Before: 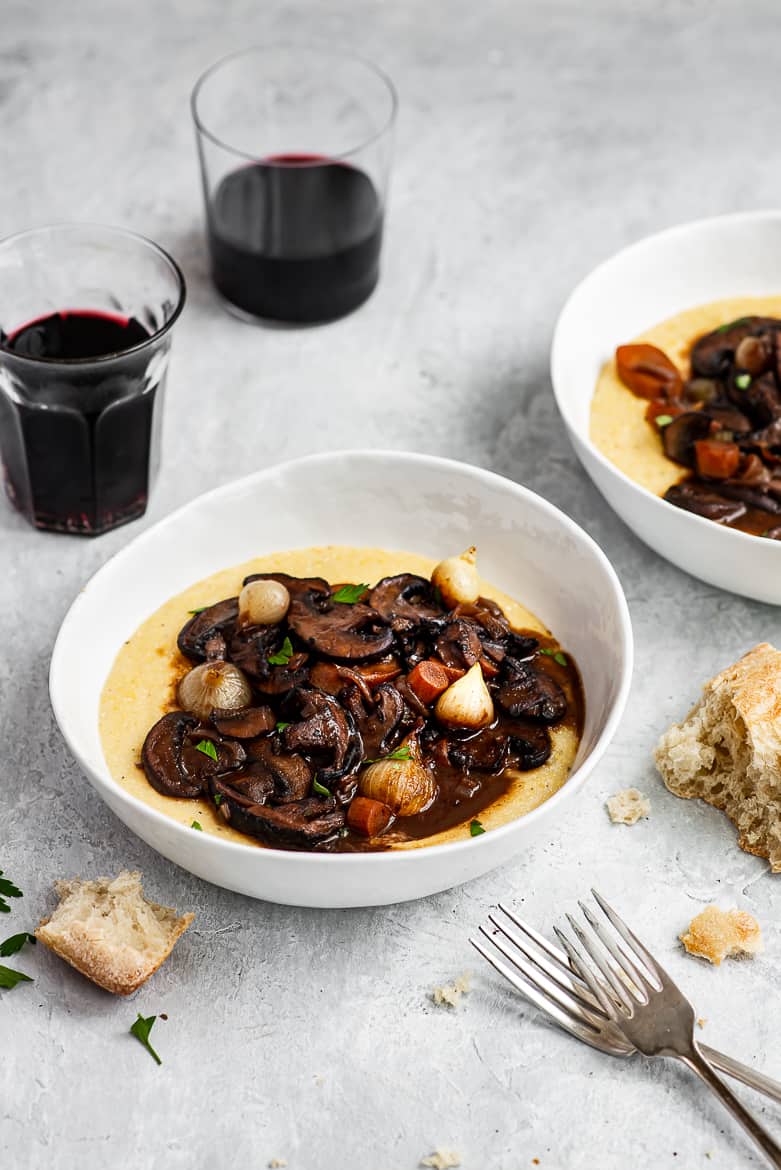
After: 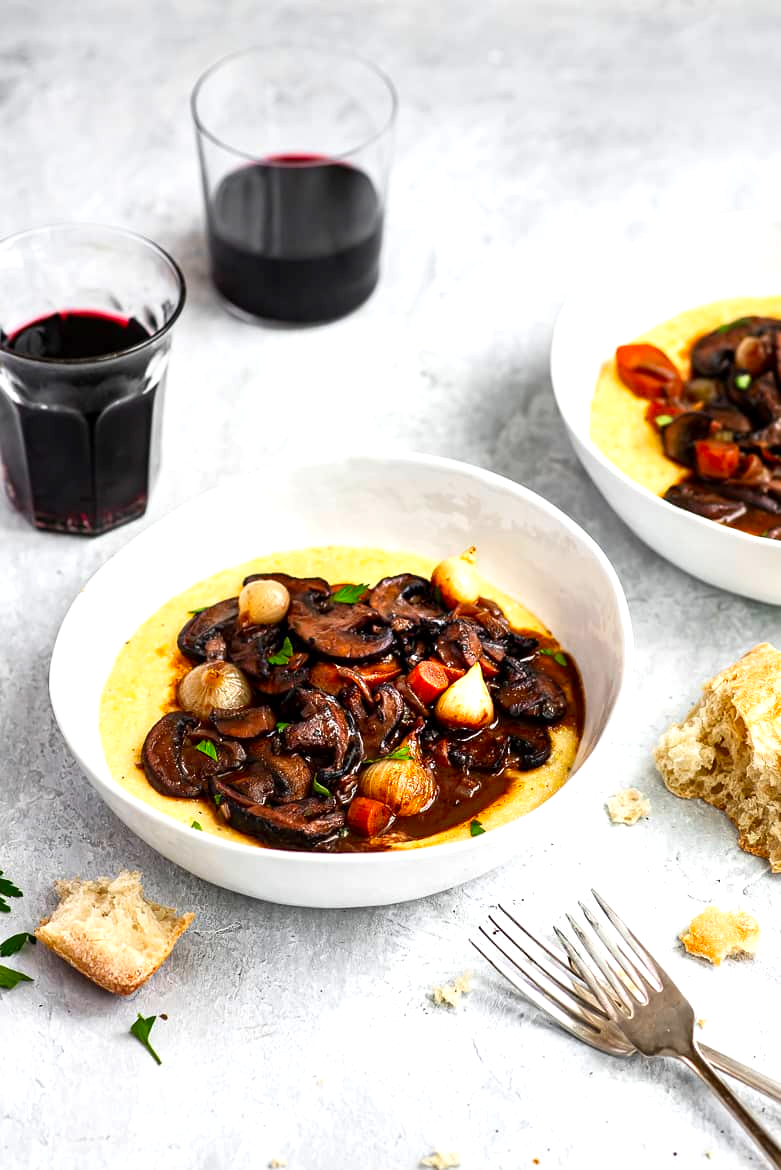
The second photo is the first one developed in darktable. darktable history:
exposure: black level correction 0.001, exposure 0.5 EV, compensate highlight preservation false
color zones: curves: ch0 [(0.002, 0.593) (0.143, 0.417) (0.285, 0.541) (0.455, 0.289) (0.608, 0.327) (0.727, 0.283) (0.869, 0.571) (1, 0.603)]; ch1 [(0, 0) (0.143, 0) (0.286, 0) (0.429, 0) (0.571, 0) (0.714, 0) (0.857, 0)], mix -131.73%
